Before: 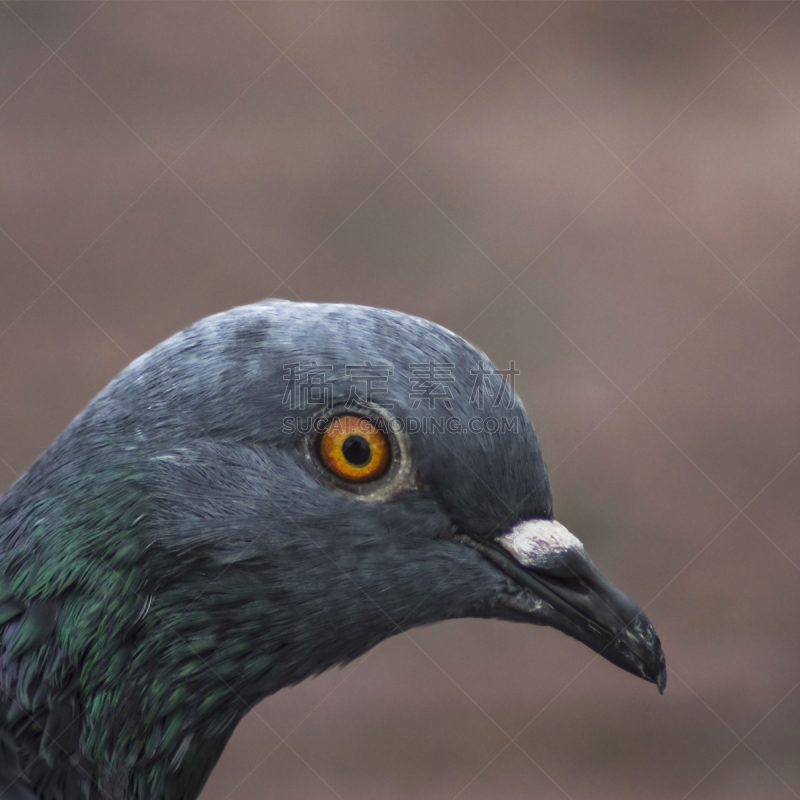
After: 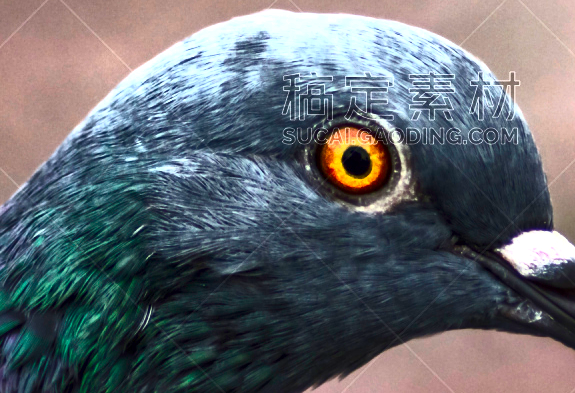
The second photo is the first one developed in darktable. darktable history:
local contrast: mode bilateral grid, contrast 70, coarseness 74, detail 180%, midtone range 0.2
crop: top 36.147%, right 28.078%, bottom 14.604%
shadows and highlights: radius 90.35, shadows -15.78, white point adjustment 0.291, highlights 32.64, compress 48.3%, soften with gaussian
contrast brightness saturation: contrast 0.836, brightness 0.582, saturation 0.597
